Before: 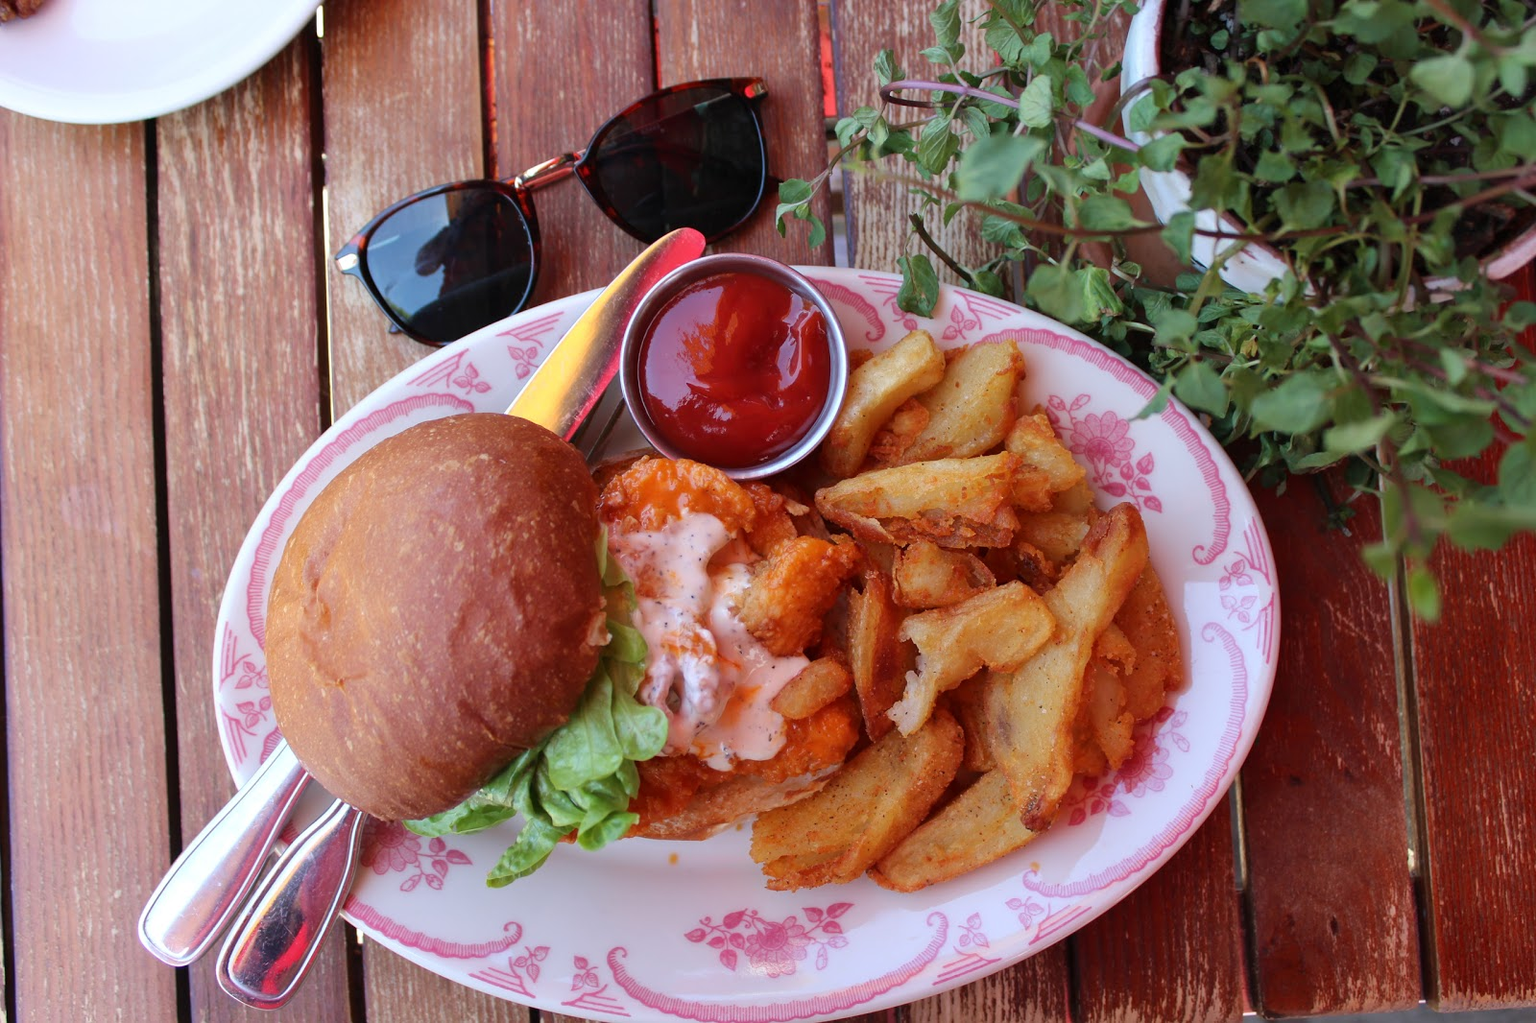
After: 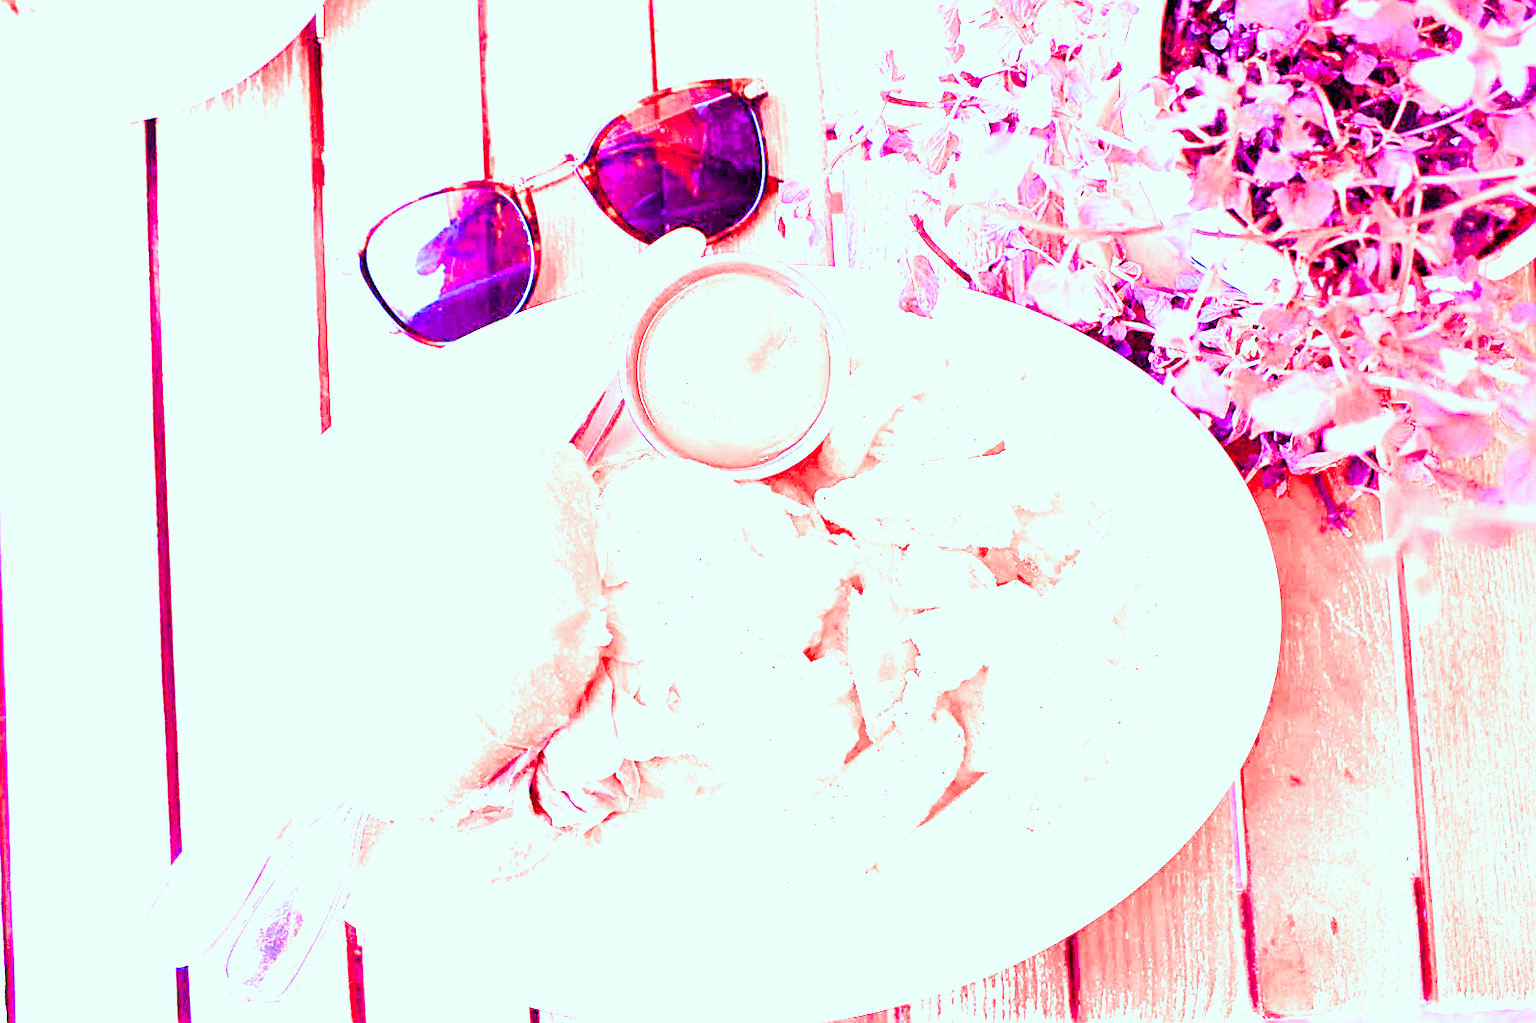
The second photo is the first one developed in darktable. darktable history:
sharpen: on, module defaults
color correction: highlights a* -7.33, highlights b* 1.26, shadows a* -3.55, saturation 1.4
white balance: red 8, blue 8
filmic rgb: black relative exposure -5 EV, hardness 2.88, contrast 1.2, highlights saturation mix -30%
